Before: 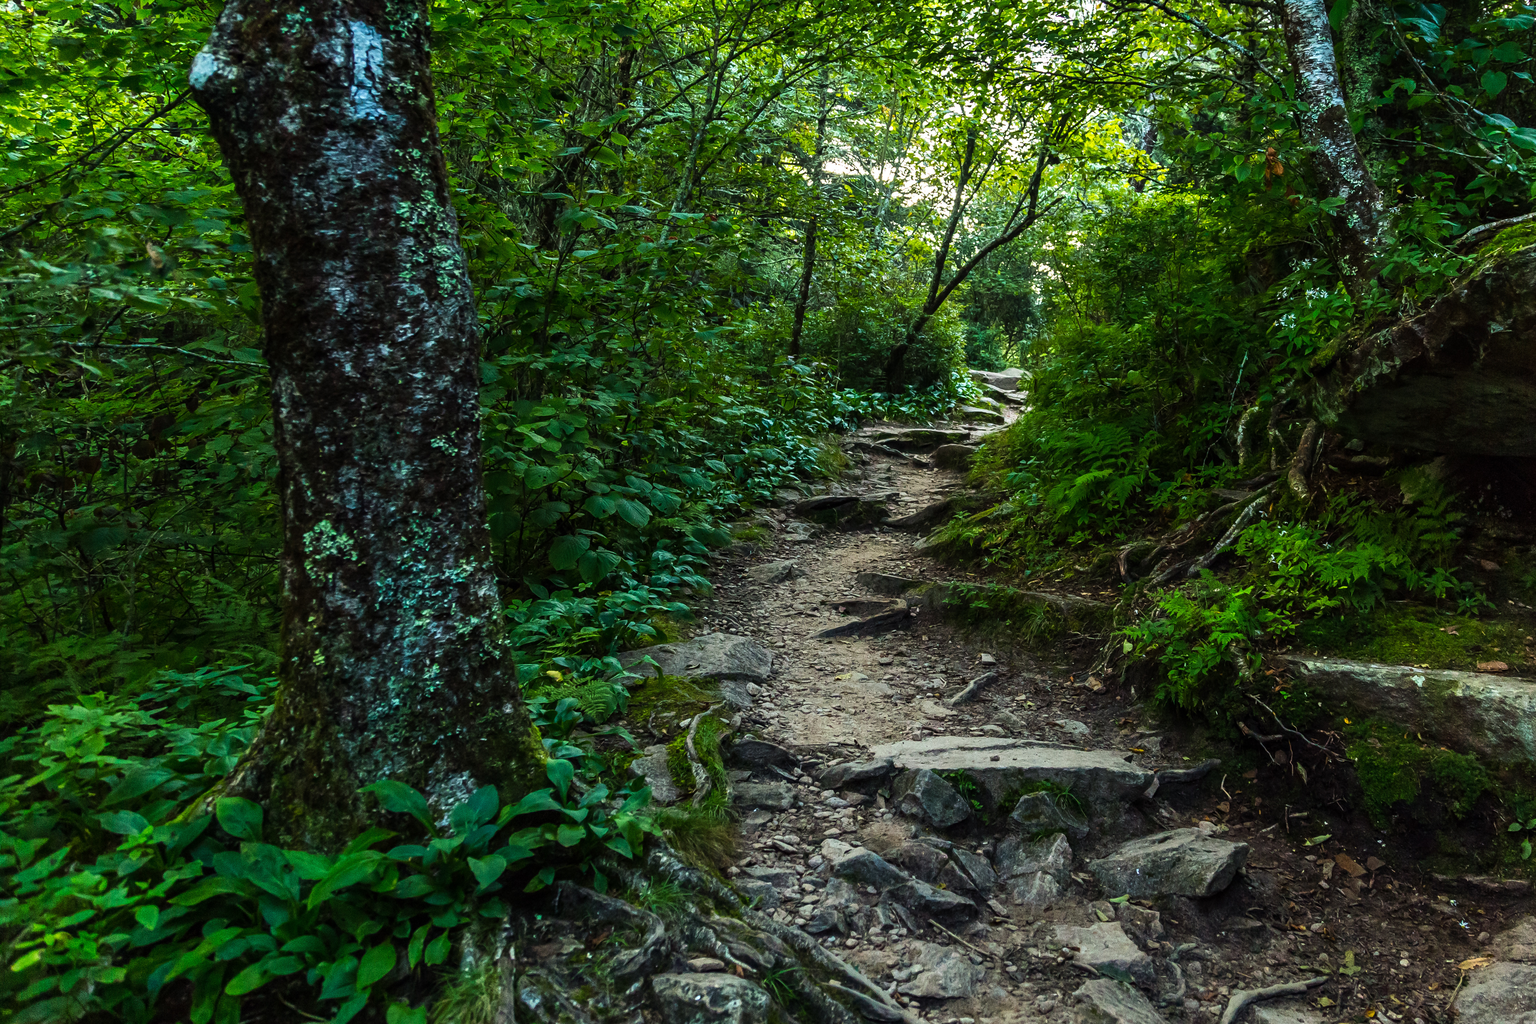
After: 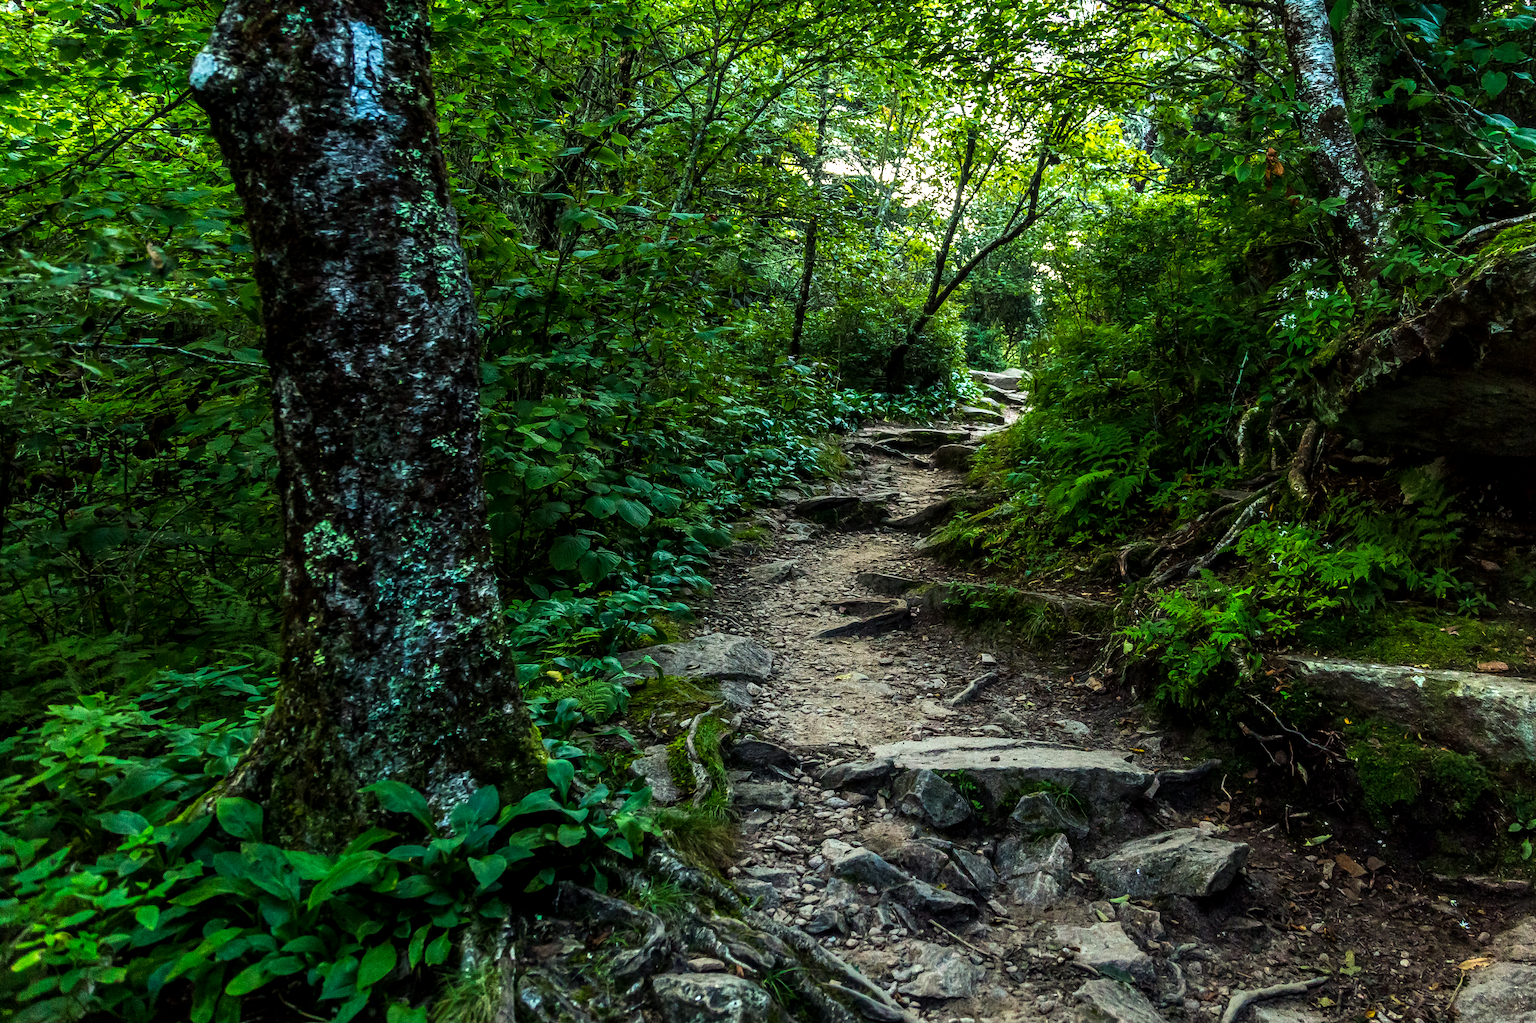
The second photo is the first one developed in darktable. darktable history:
local contrast: on, module defaults
color balance: contrast 10%
